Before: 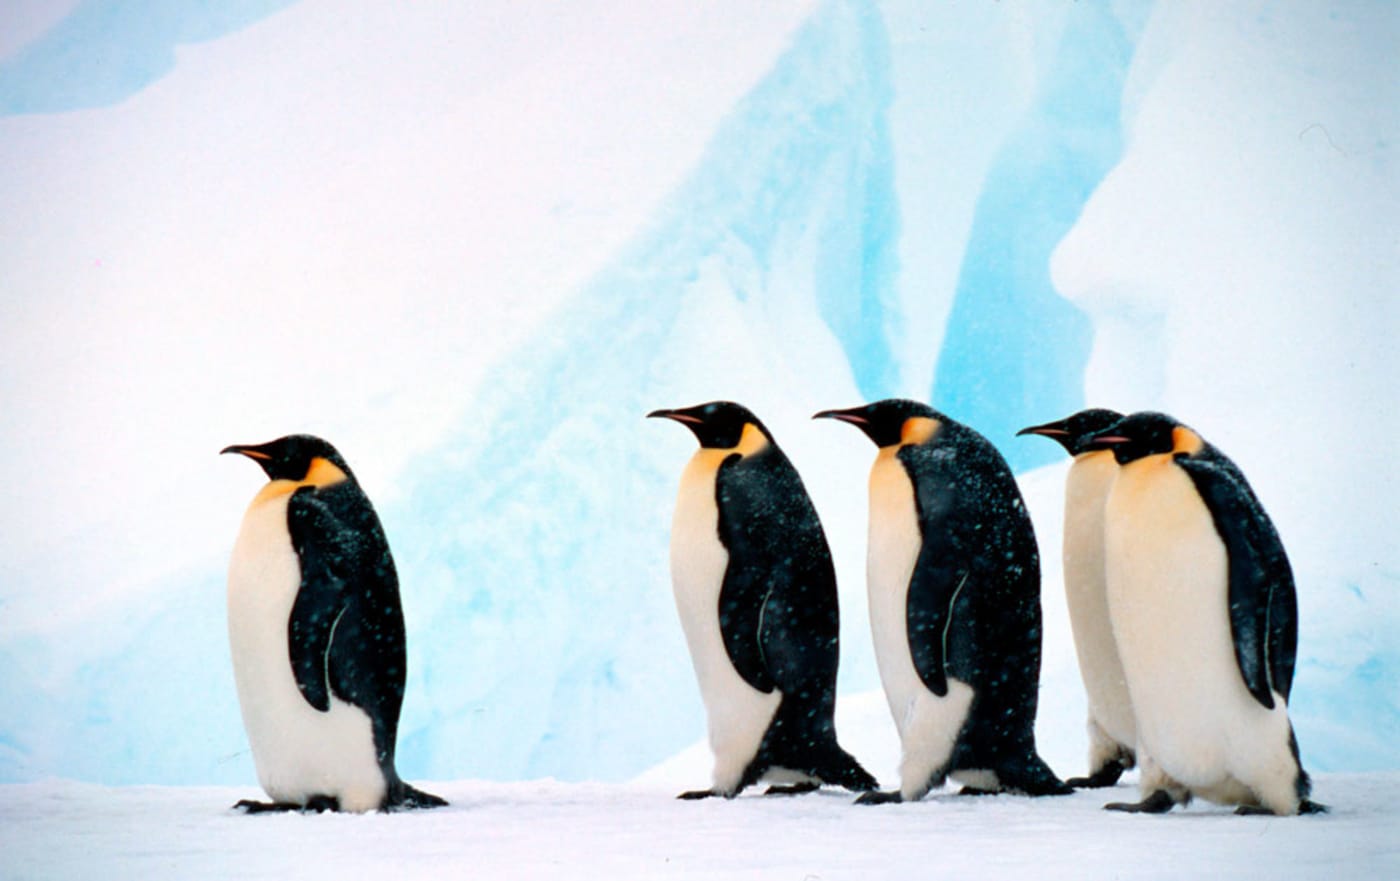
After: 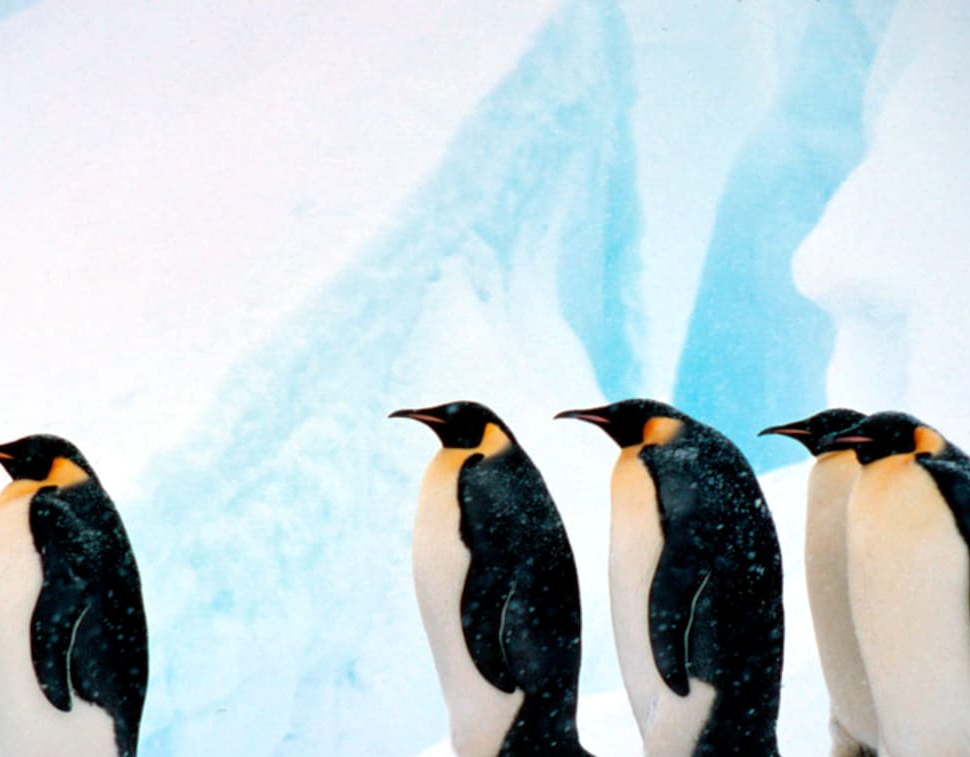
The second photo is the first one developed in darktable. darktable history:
crop: left 18.479%, right 12.2%, bottom 13.971%
local contrast: mode bilateral grid, contrast 20, coarseness 50, detail 130%, midtone range 0.2
